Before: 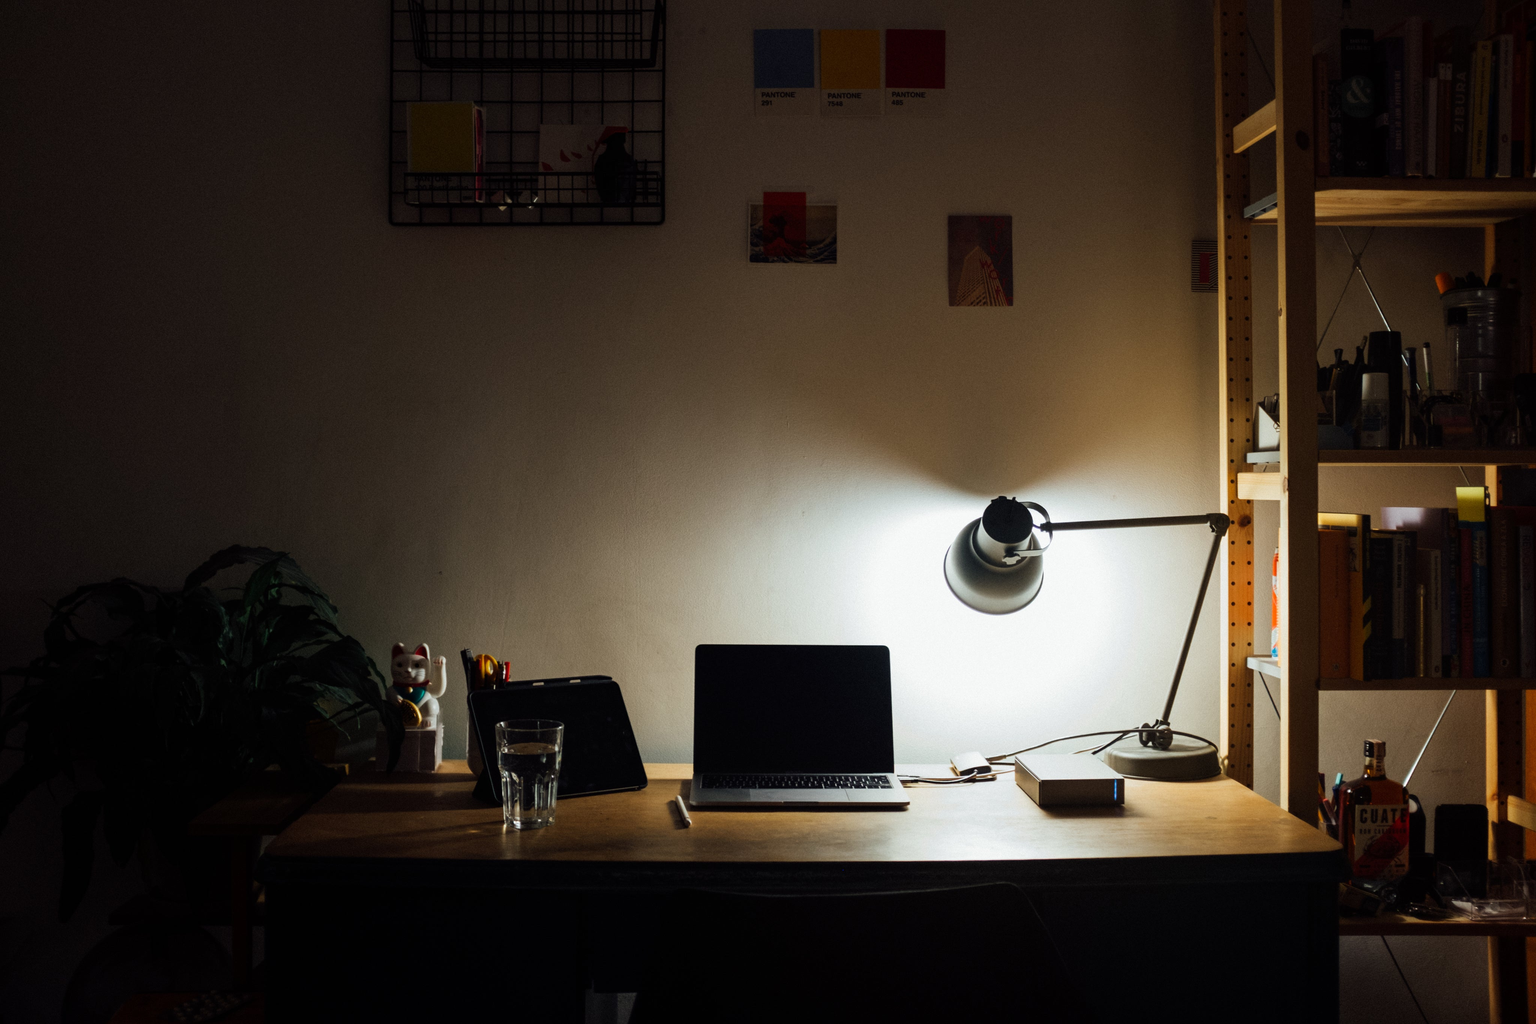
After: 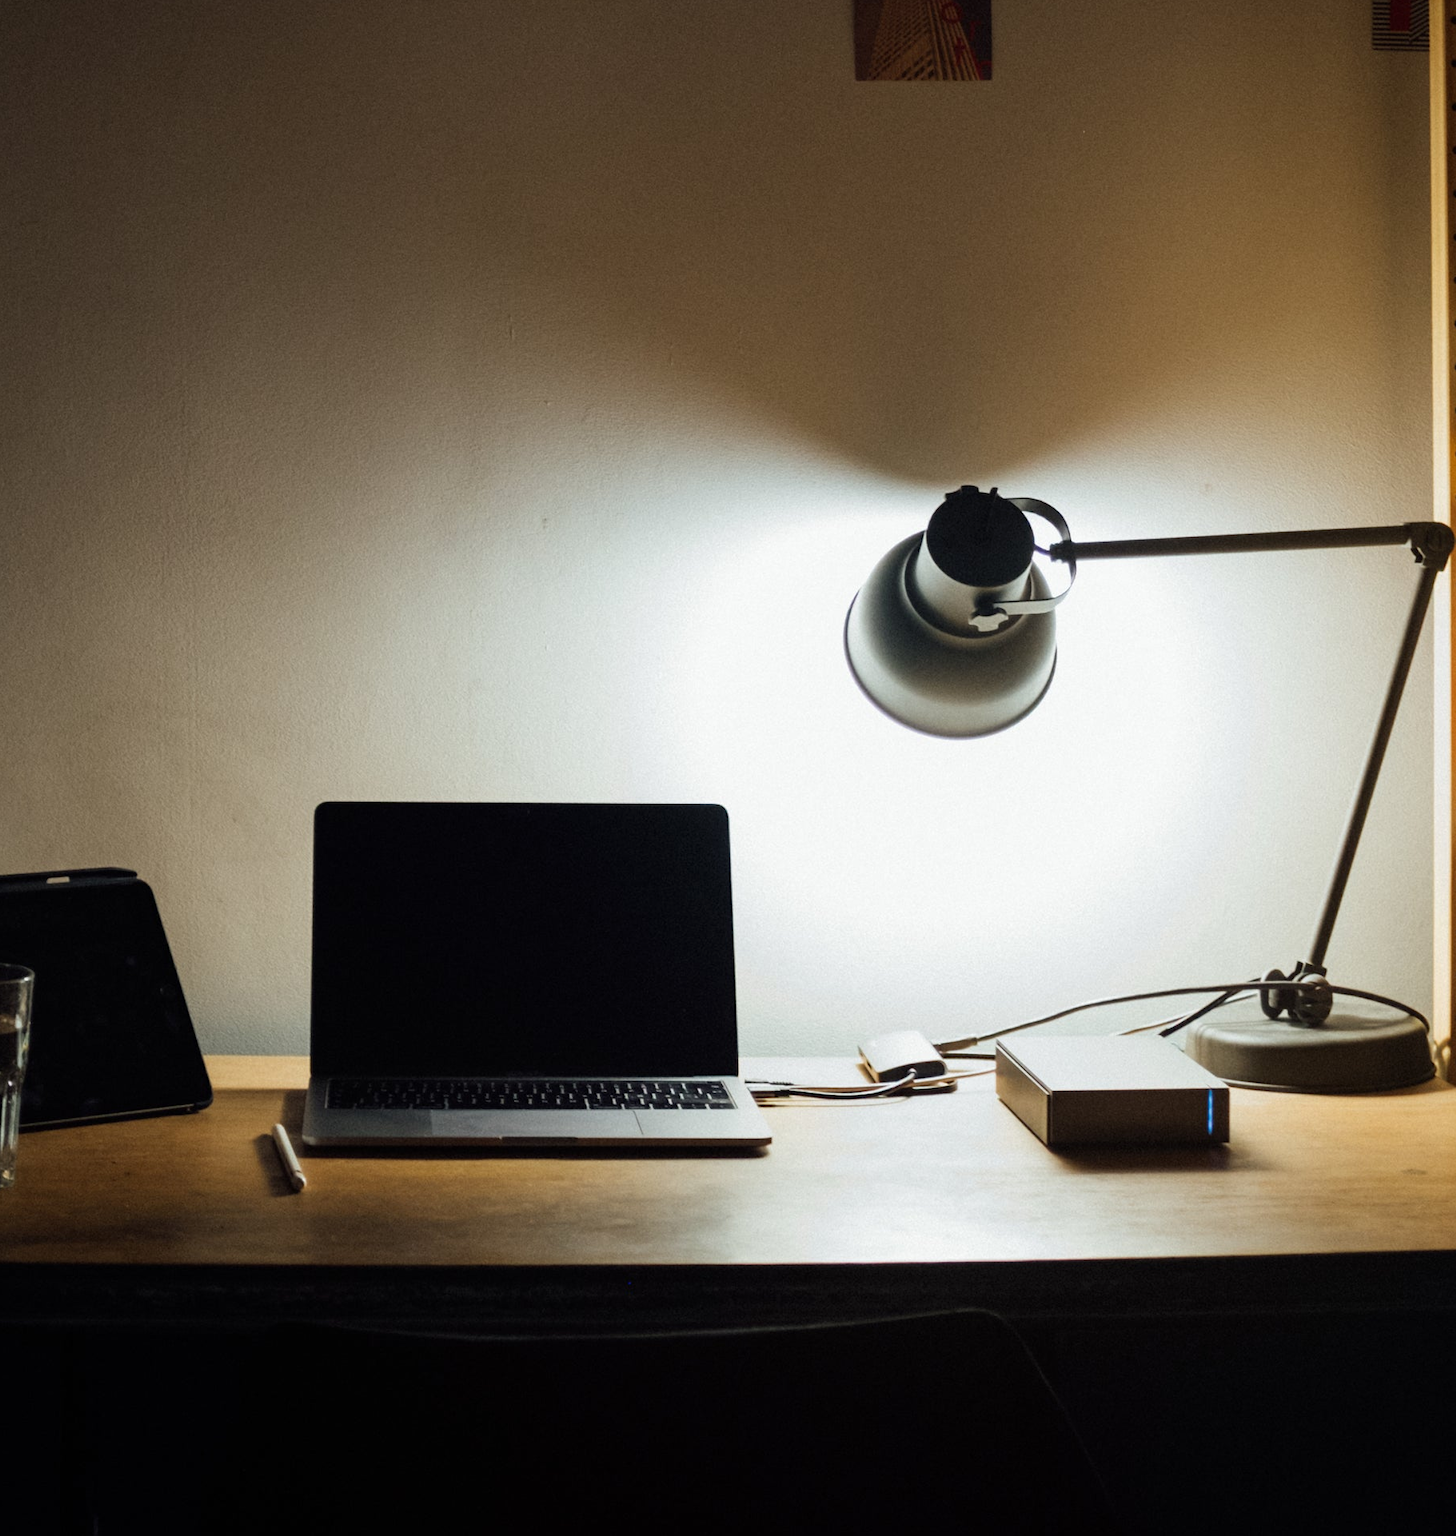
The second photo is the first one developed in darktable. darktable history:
crop: left 35.691%, top 26.224%, right 19.805%, bottom 3.42%
